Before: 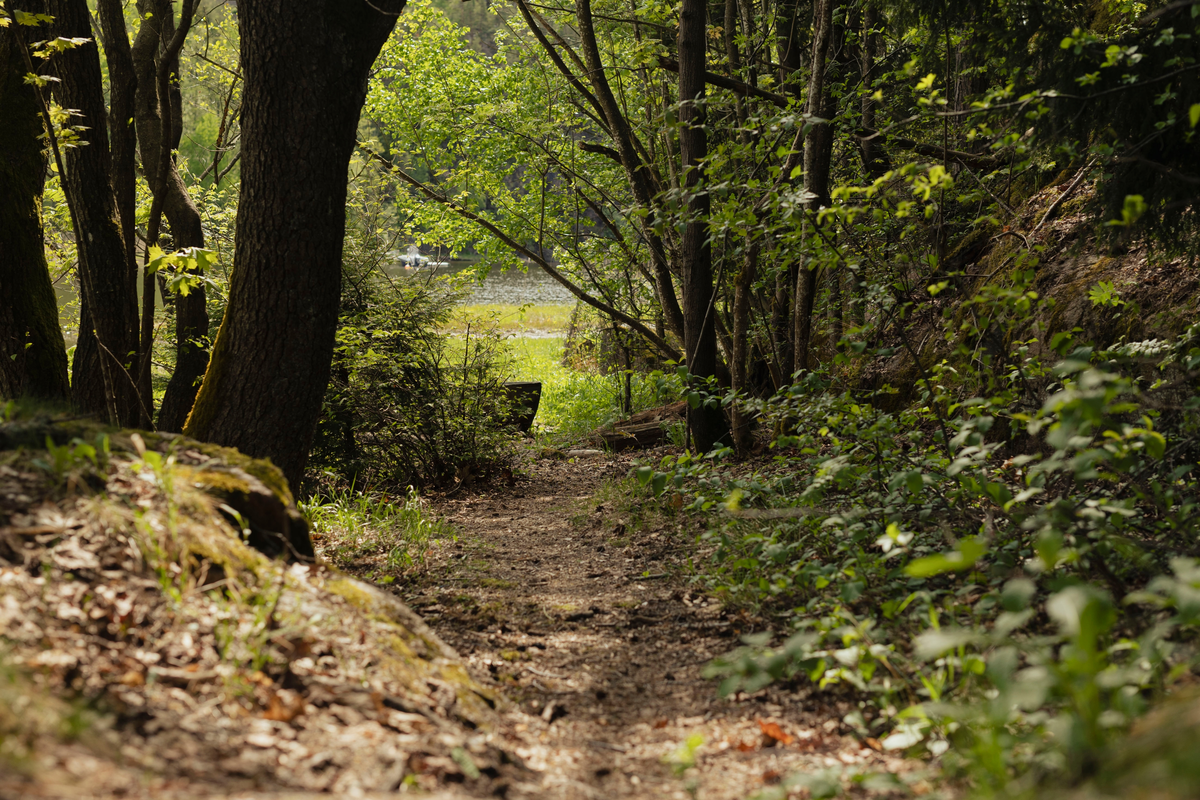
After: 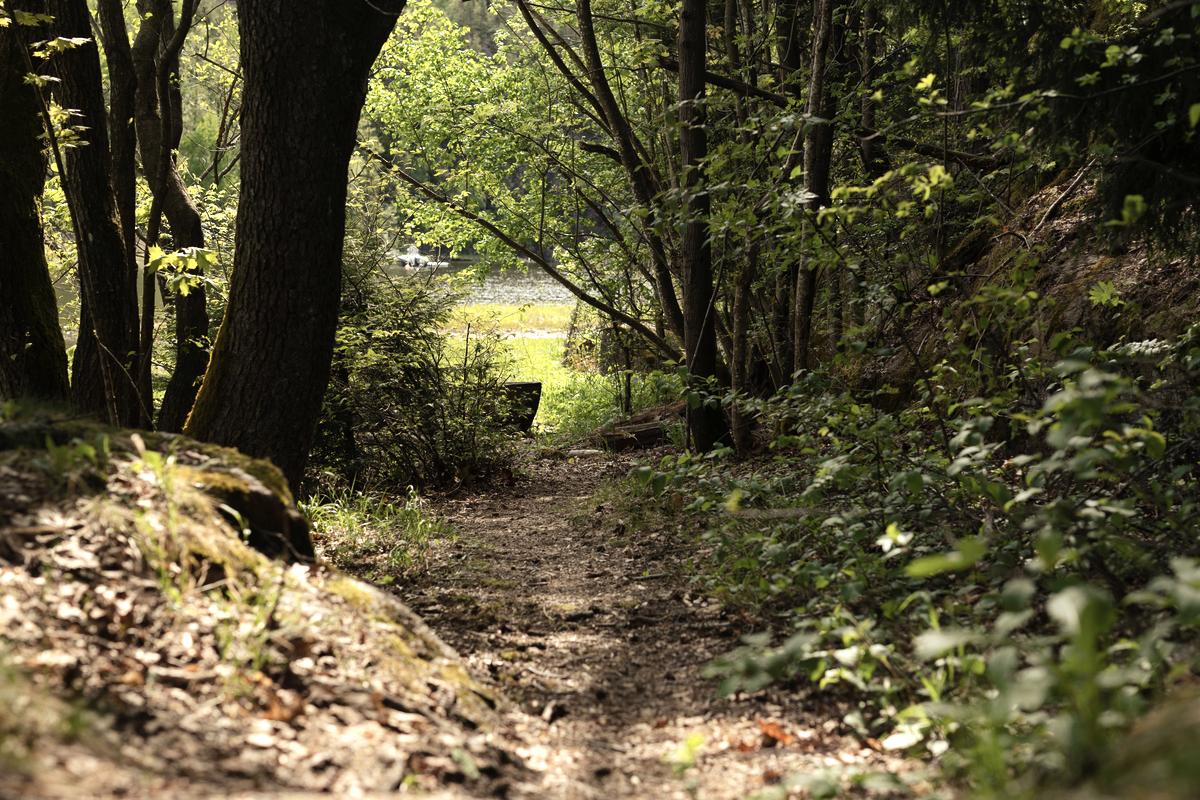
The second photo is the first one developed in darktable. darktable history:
contrast brightness saturation: contrast 0.06, brightness -0.01, saturation -0.23
tone equalizer: -8 EV 0.001 EV, -7 EV -0.002 EV, -6 EV 0.002 EV, -5 EV -0.03 EV, -4 EV -0.116 EV, -3 EV -0.169 EV, -2 EV 0.24 EV, -1 EV 0.702 EV, +0 EV 0.493 EV
